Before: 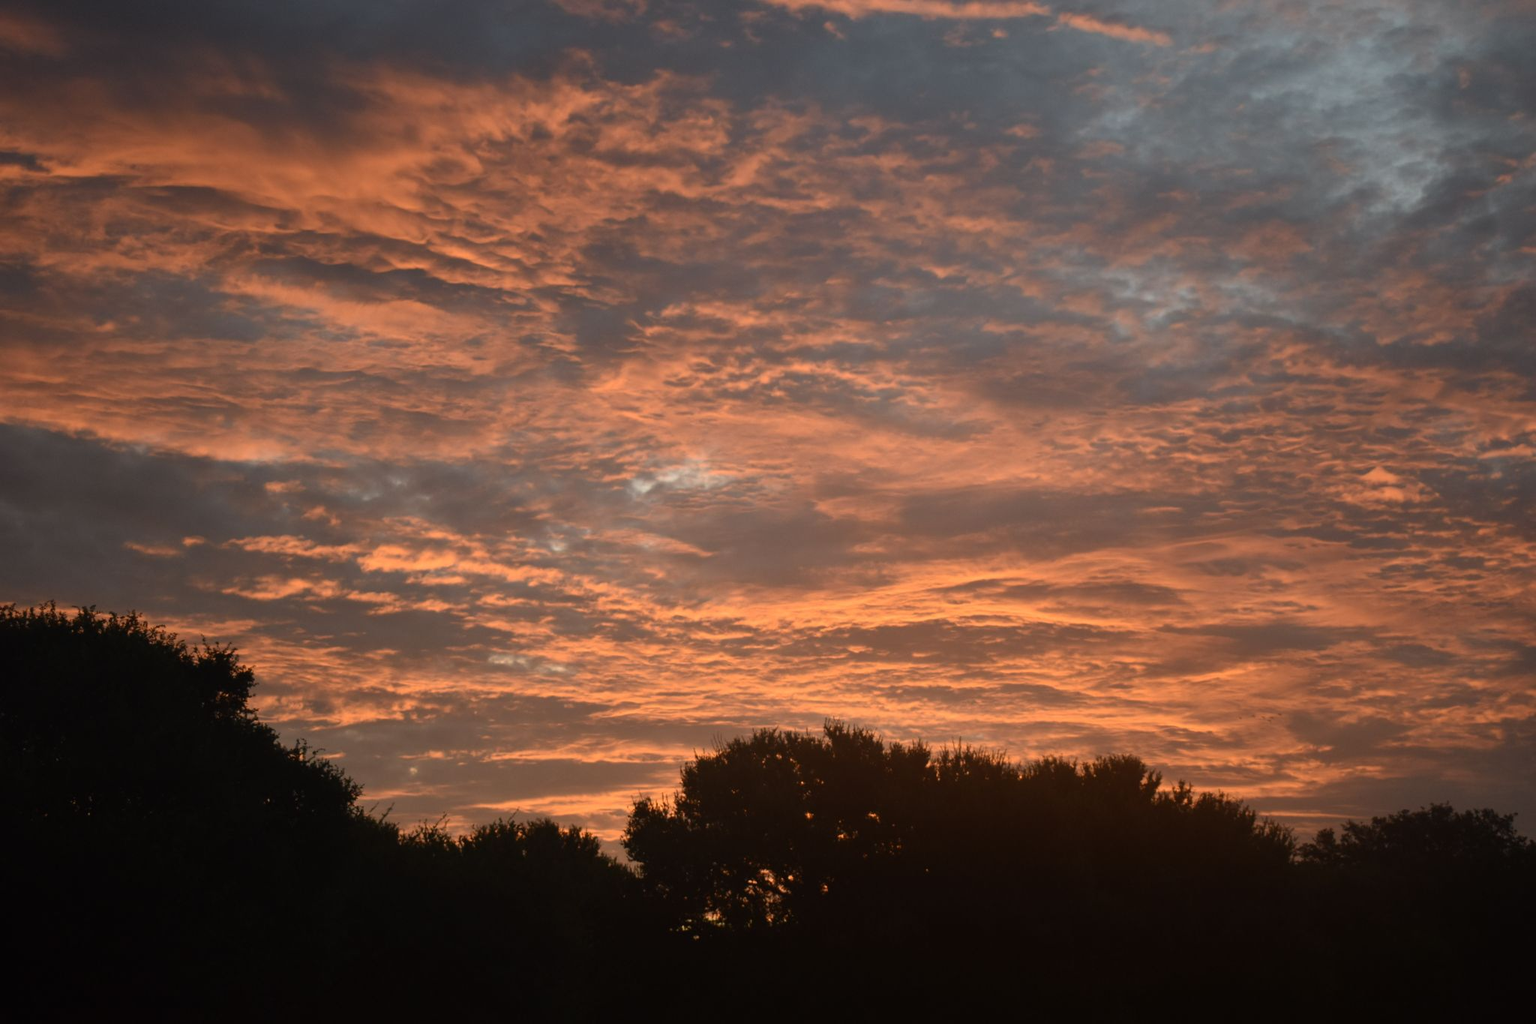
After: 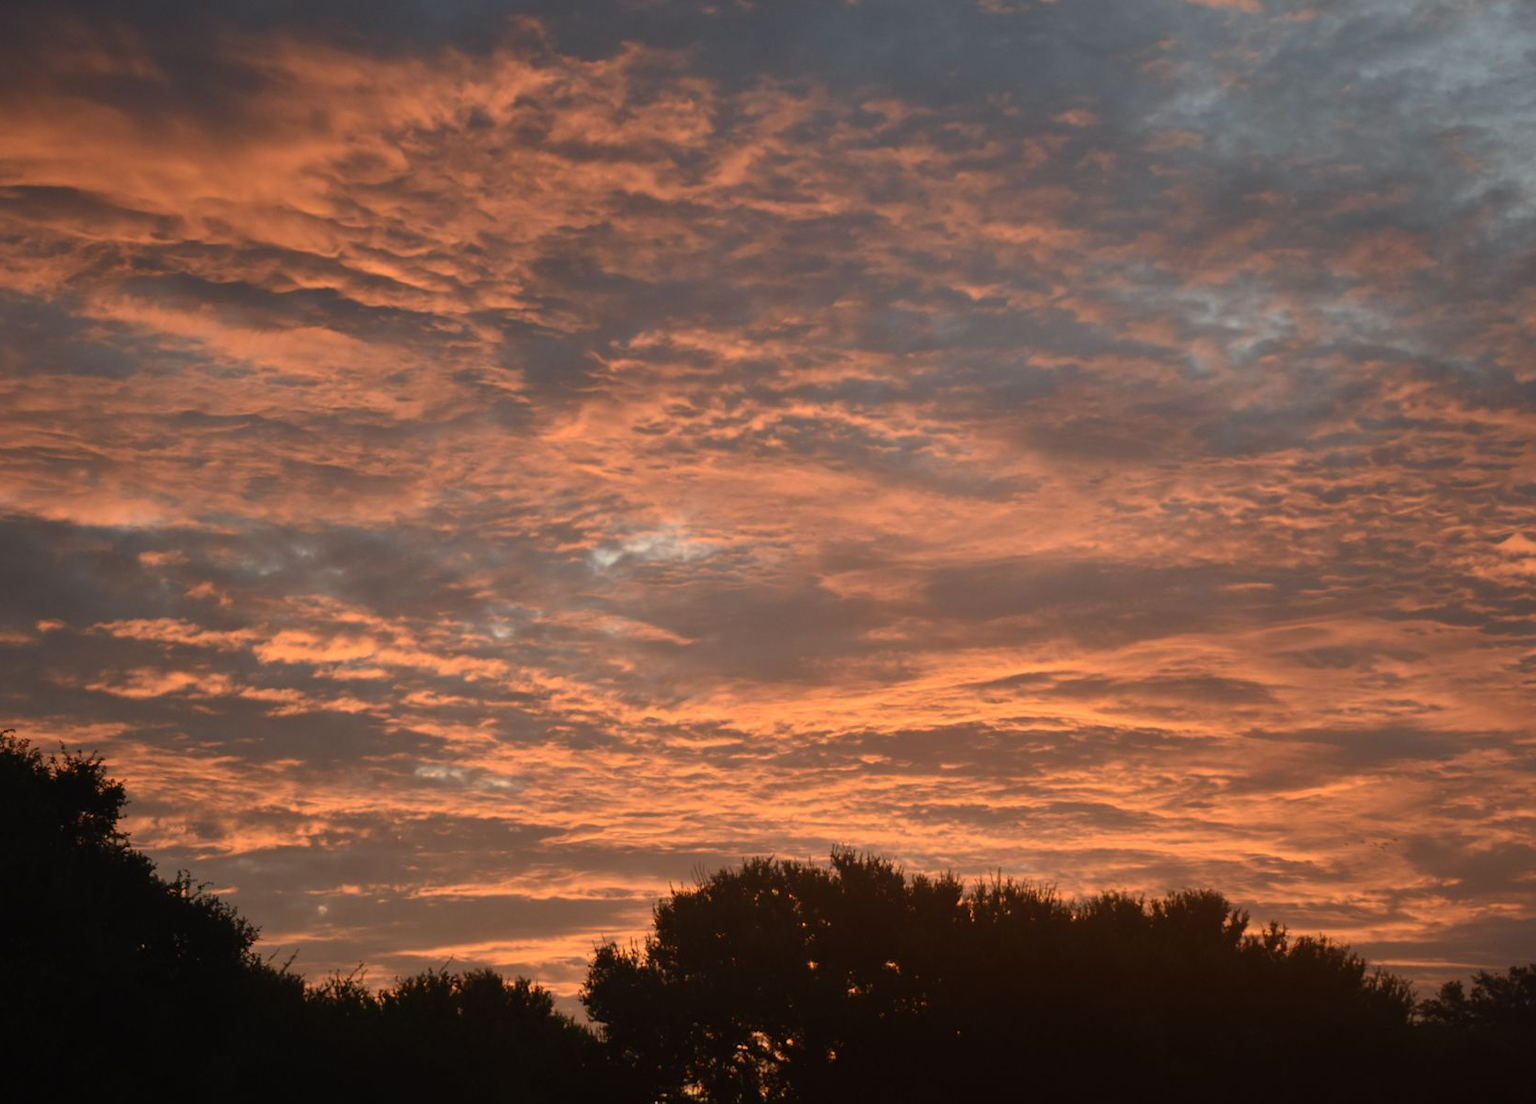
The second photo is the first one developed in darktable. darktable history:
crop: left 9.997%, top 3.535%, right 9.221%, bottom 9.312%
